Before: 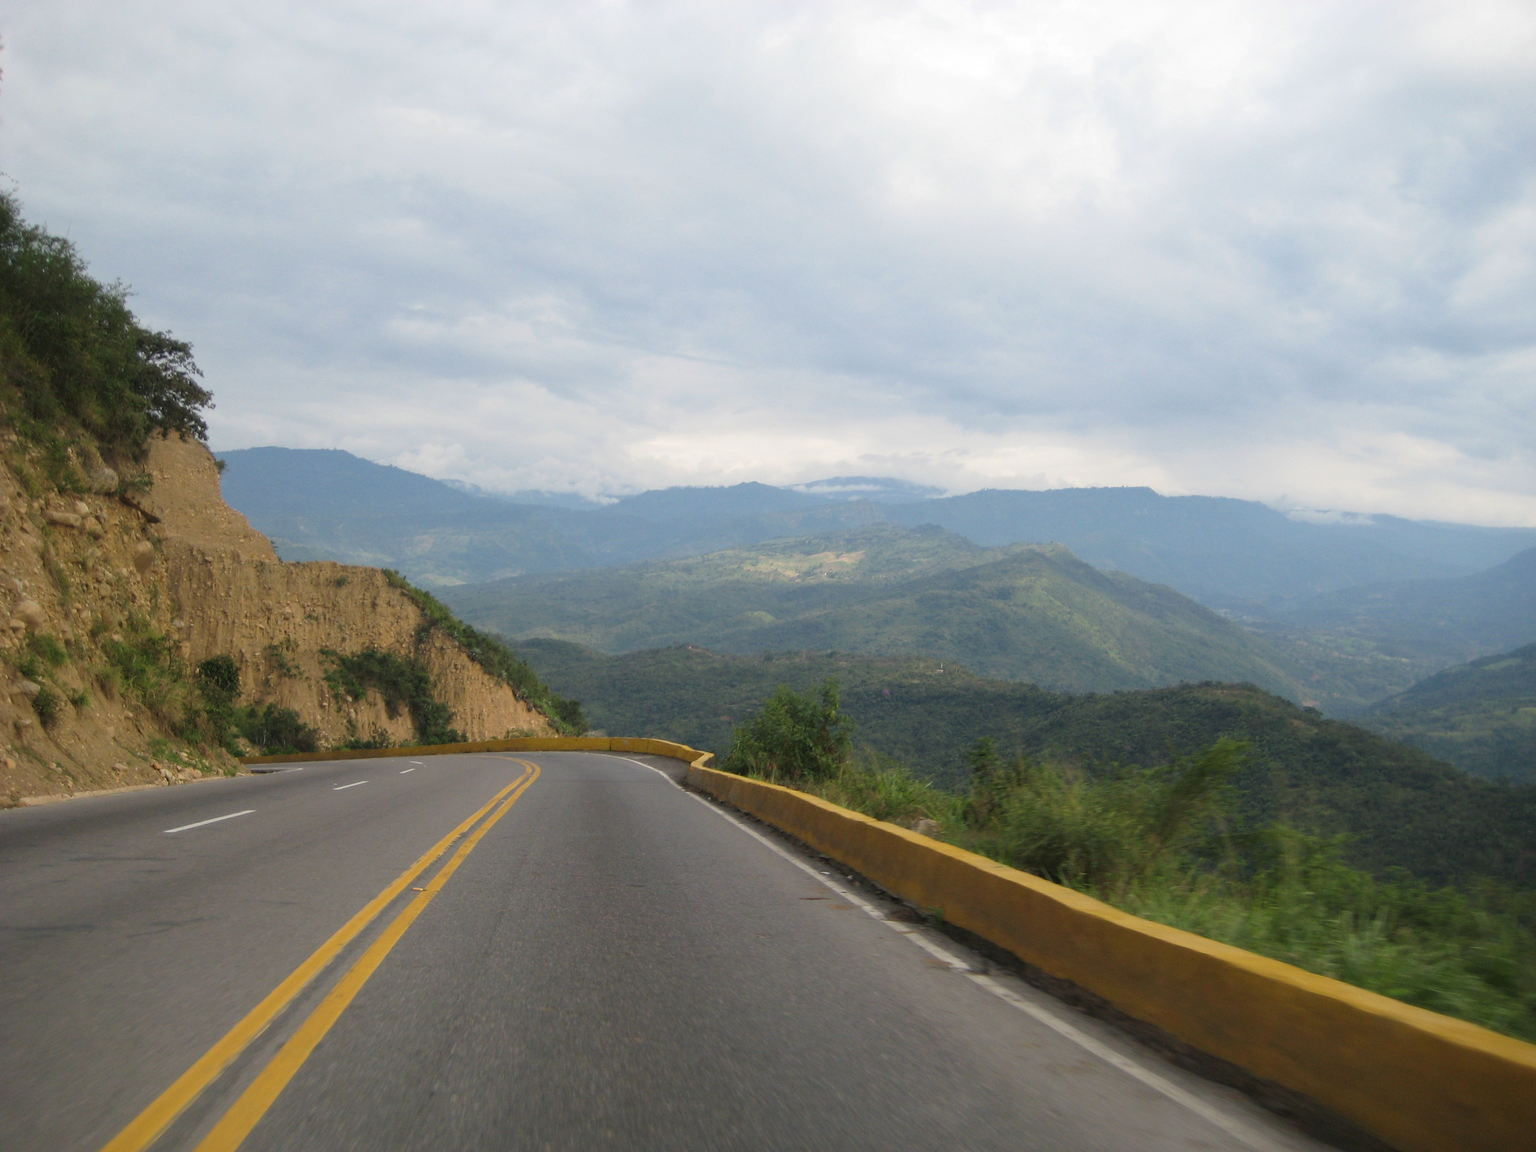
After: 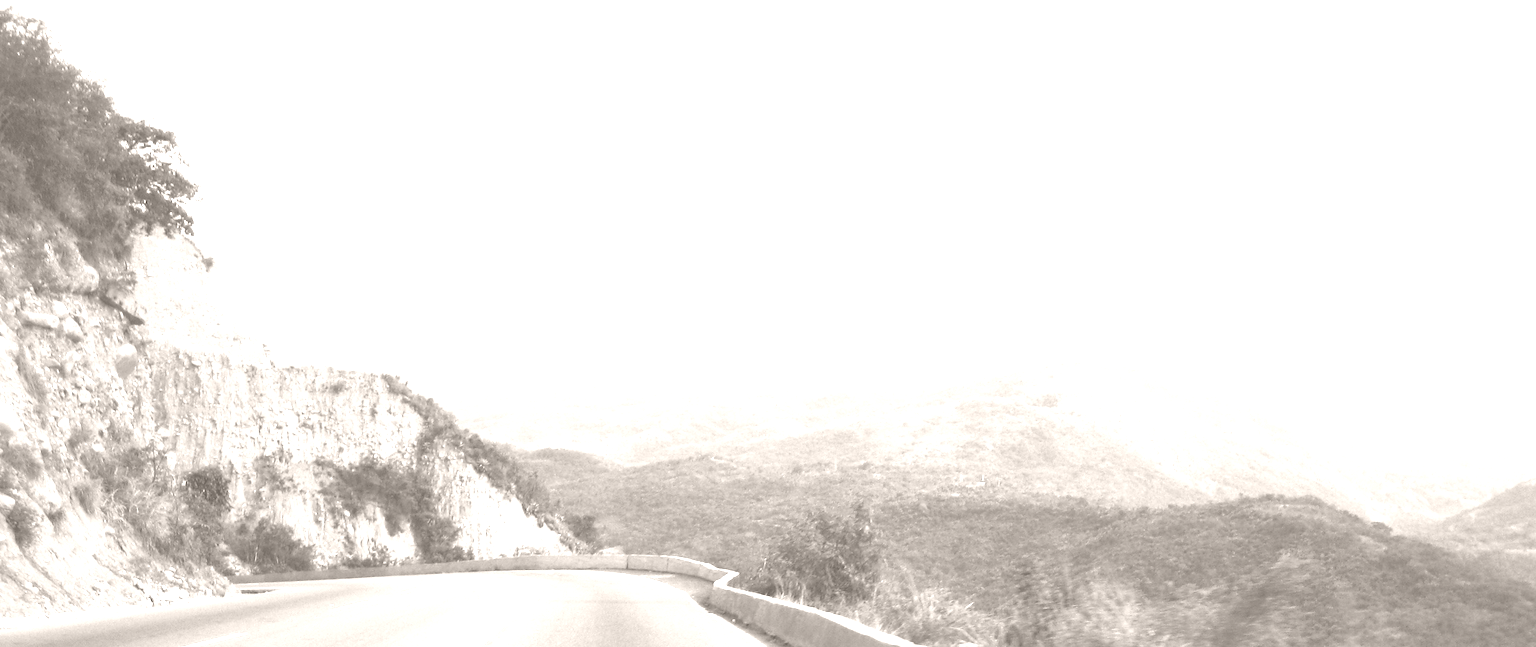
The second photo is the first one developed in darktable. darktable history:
crop: left 1.744%, top 19.225%, right 5.069%, bottom 28.357%
contrast equalizer: octaves 7, y [[0.6 ×6], [0.55 ×6], [0 ×6], [0 ×6], [0 ×6]], mix 0.15
colorize: hue 34.49°, saturation 35.33%, source mix 100%, lightness 55%, version 1
contrast brightness saturation: contrast 0.43, brightness 0.56, saturation -0.19
